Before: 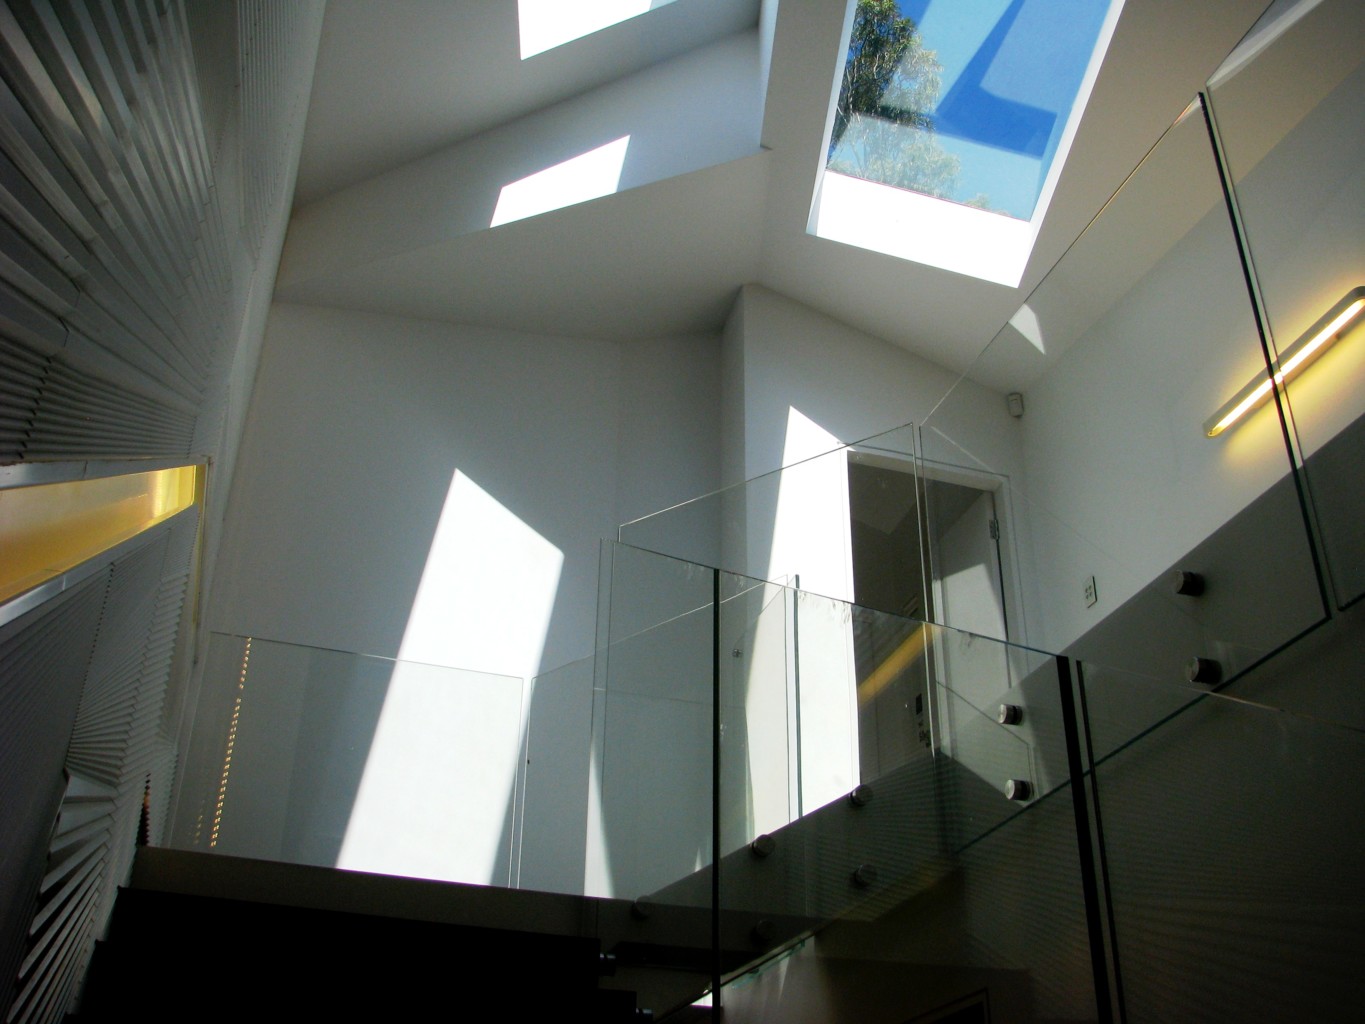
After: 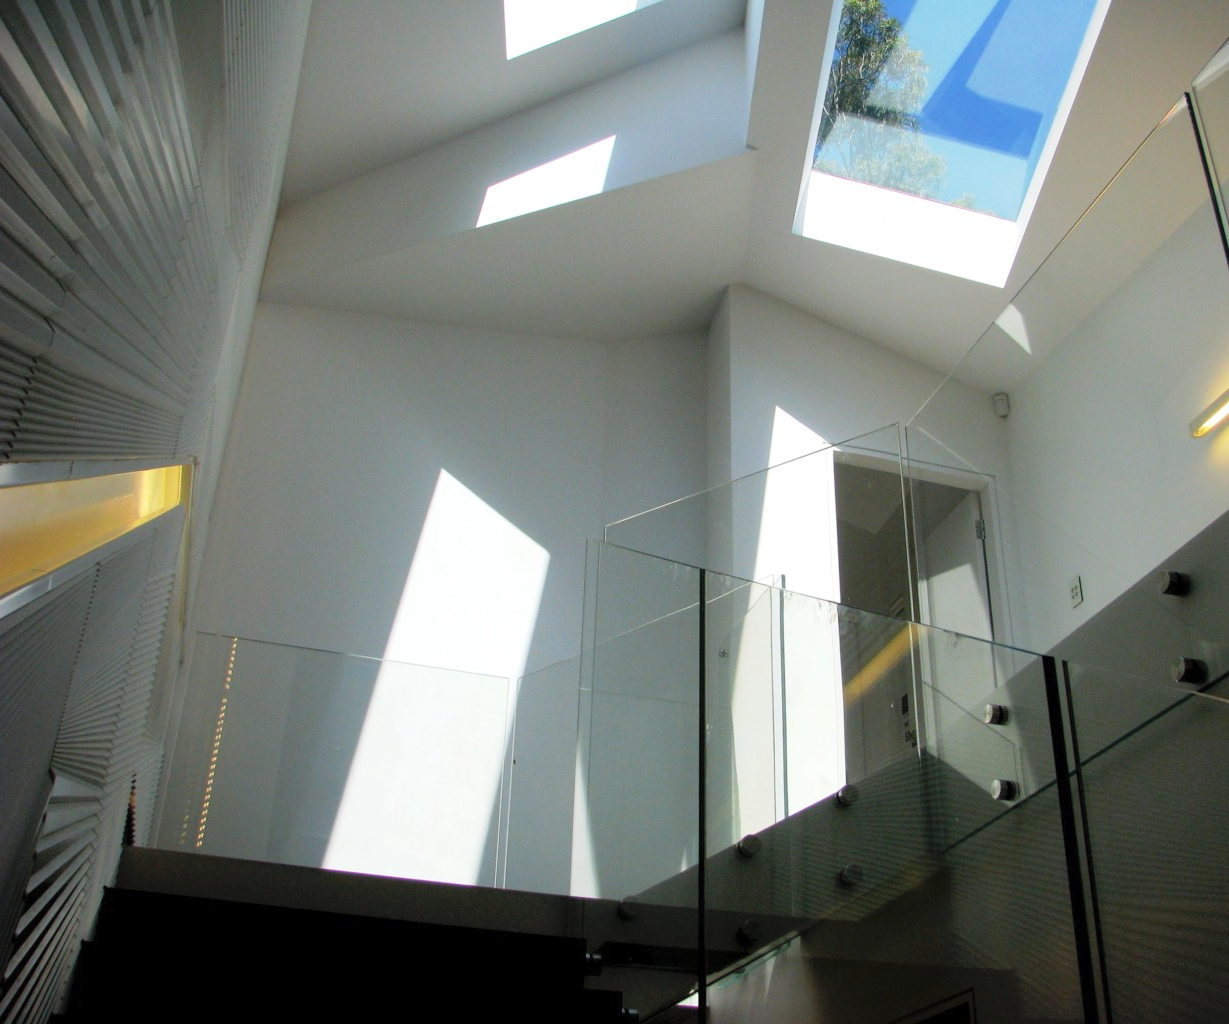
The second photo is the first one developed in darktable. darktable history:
base curve: curves: ch0 [(0, 0) (0.283, 0.295) (1, 1)], preserve colors none
contrast brightness saturation: brightness 0.15
crop and rotate: left 1.088%, right 8.807%
